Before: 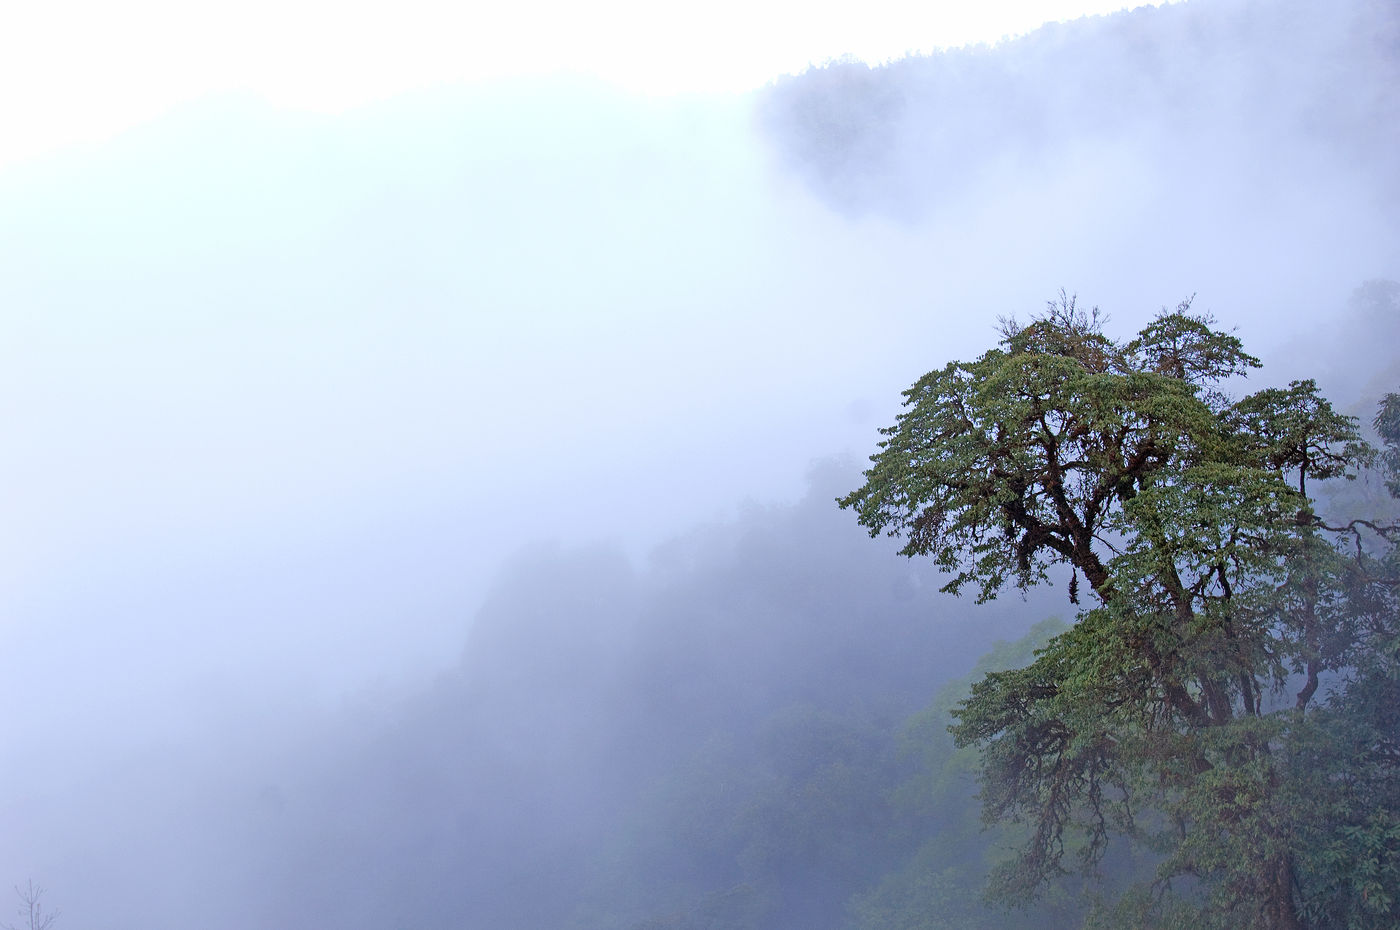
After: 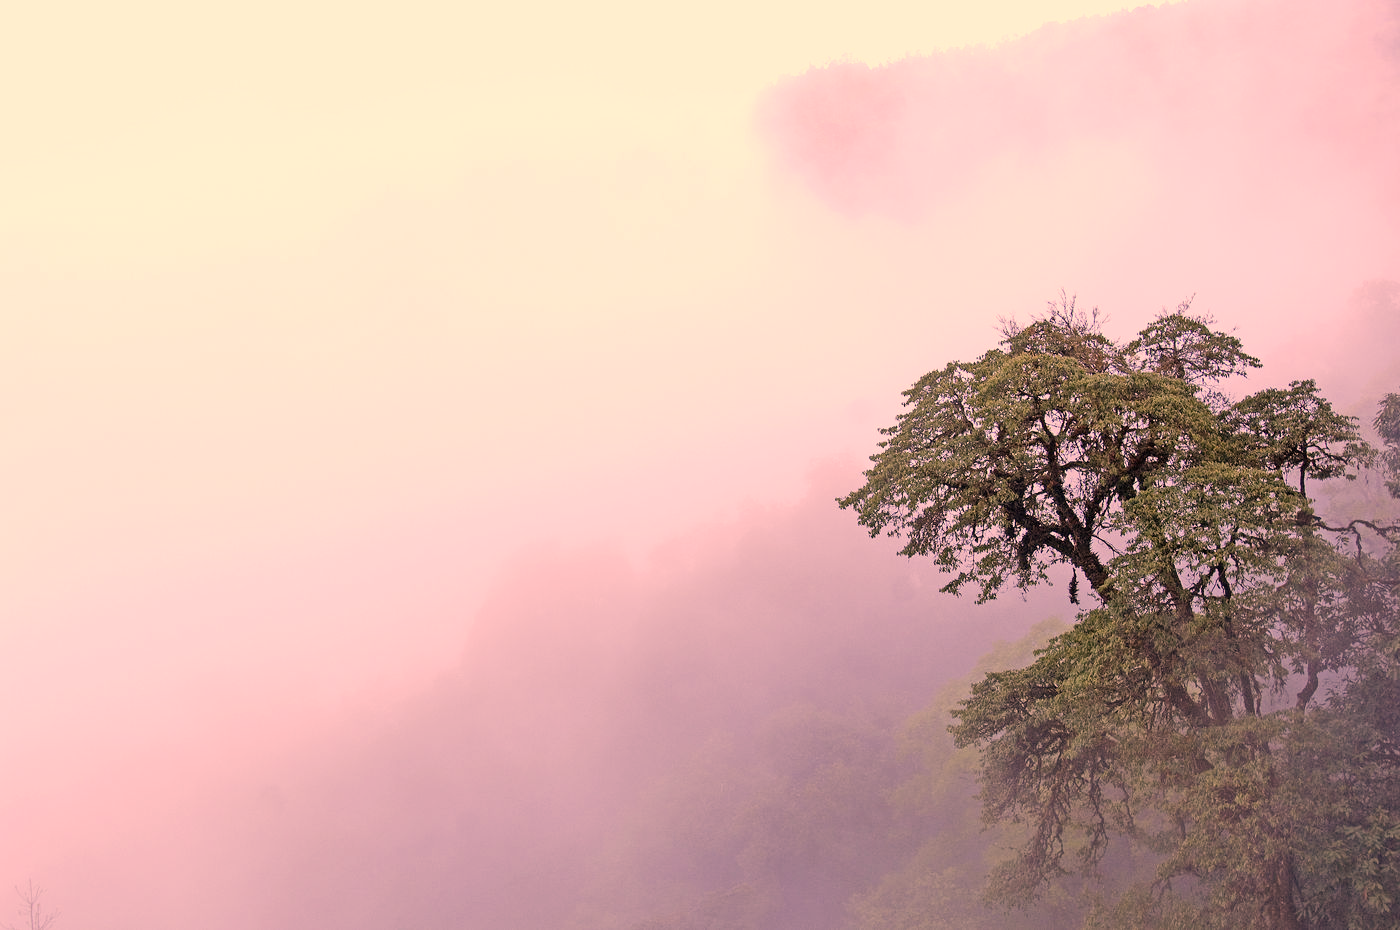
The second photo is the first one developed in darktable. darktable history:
base curve: curves: ch0 [(0, 0) (0.989, 0.992)], preserve colors none
tone equalizer: -8 EV -0.001 EV, -7 EV 0.005 EV, -6 EV -0.026 EV, -5 EV 0.018 EV, -4 EV -0.019 EV, -3 EV 0.036 EV, -2 EV -0.043 EV, -1 EV -0.292 EV, +0 EV -0.568 EV, edges refinement/feathering 500, mask exposure compensation -1.57 EV, preserve details no
color correction: highlights a* 39.99, highlights b* 39.8, saturation 0.69
exposure: exposure 0.568 EV, compensate highlight preservation false
